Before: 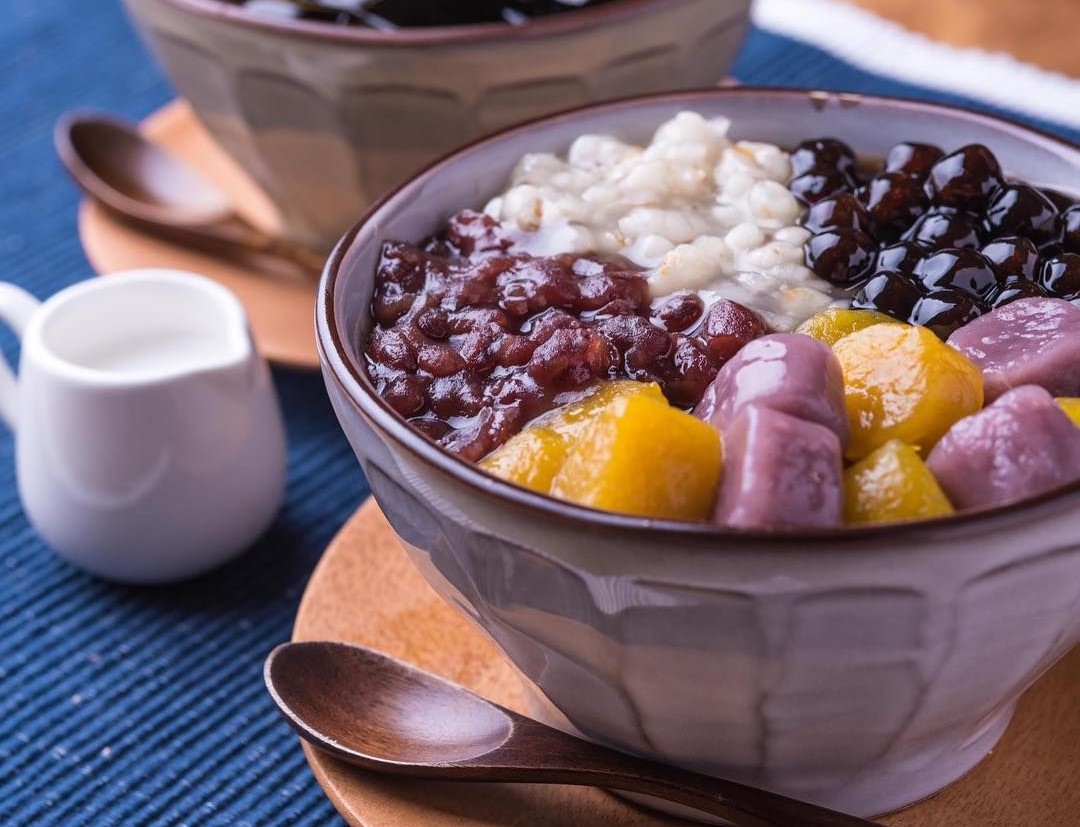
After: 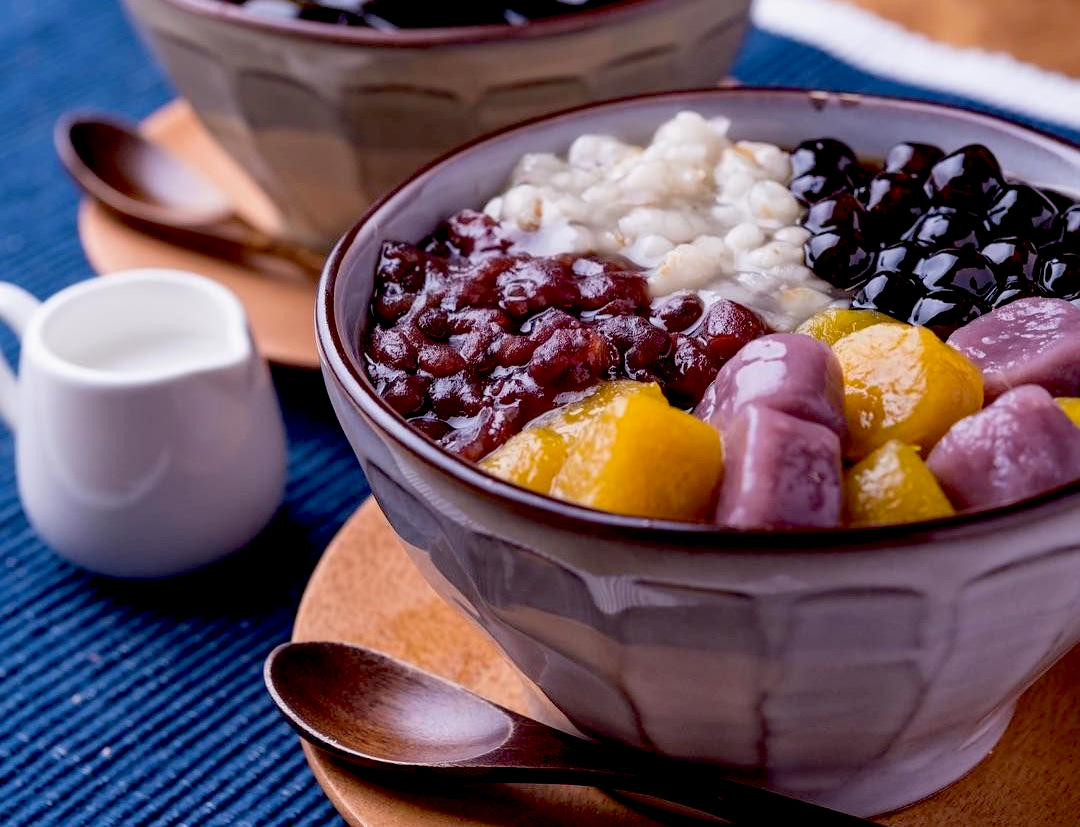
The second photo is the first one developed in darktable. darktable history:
exposure: black level correction 0.029, exposure -0.073 EV, compensate highlight preservation false
white balance: emerald 1
